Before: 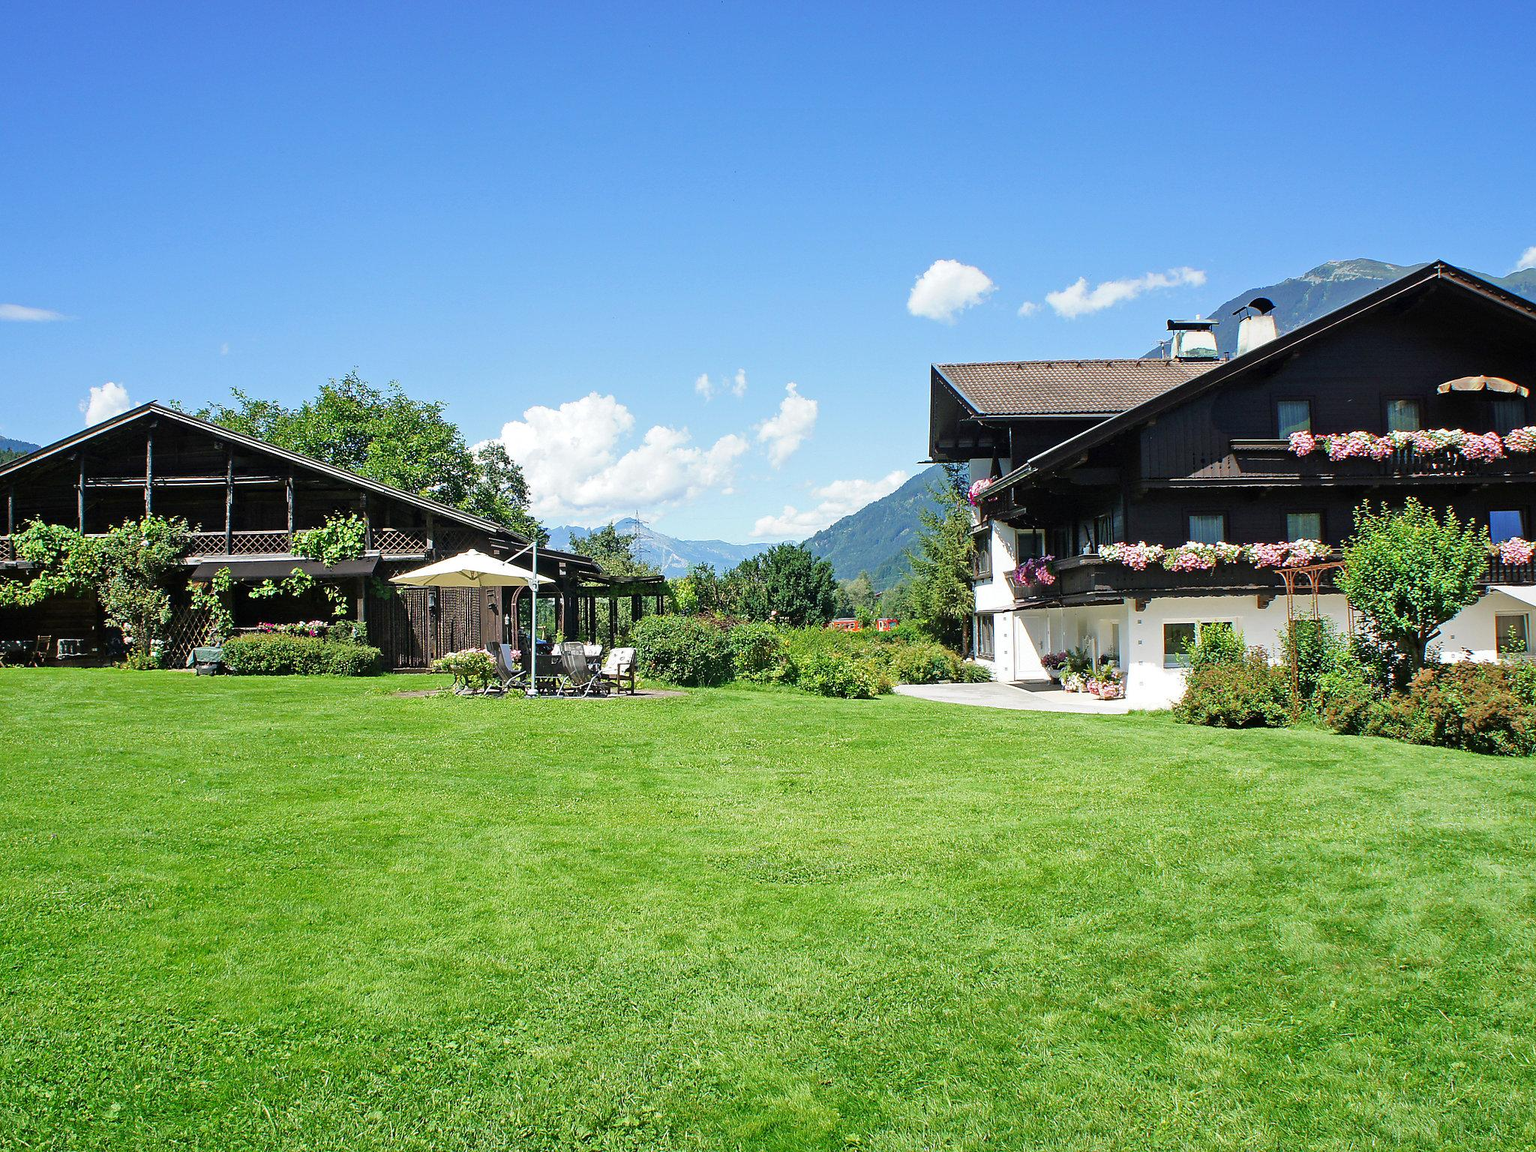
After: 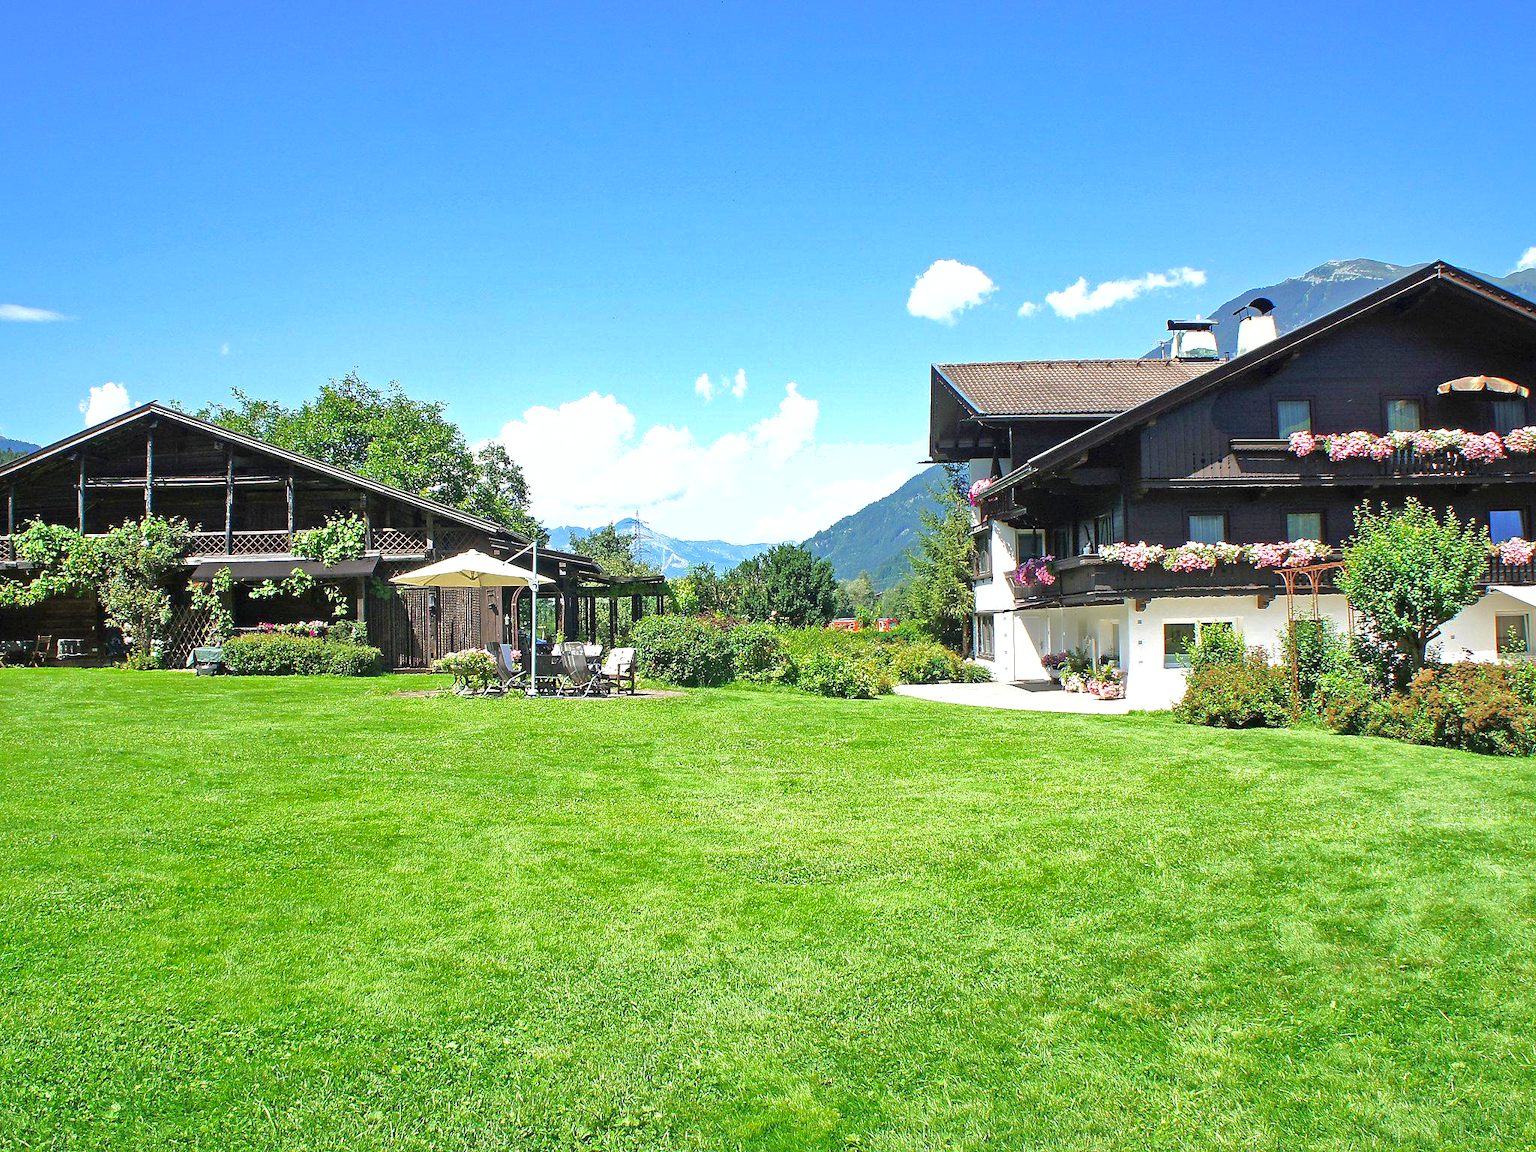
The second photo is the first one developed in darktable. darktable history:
exposure: black level correction 0, exposure 0.591 EV, compensate highlight preservation false
shadows and highlights: on, module defaults
